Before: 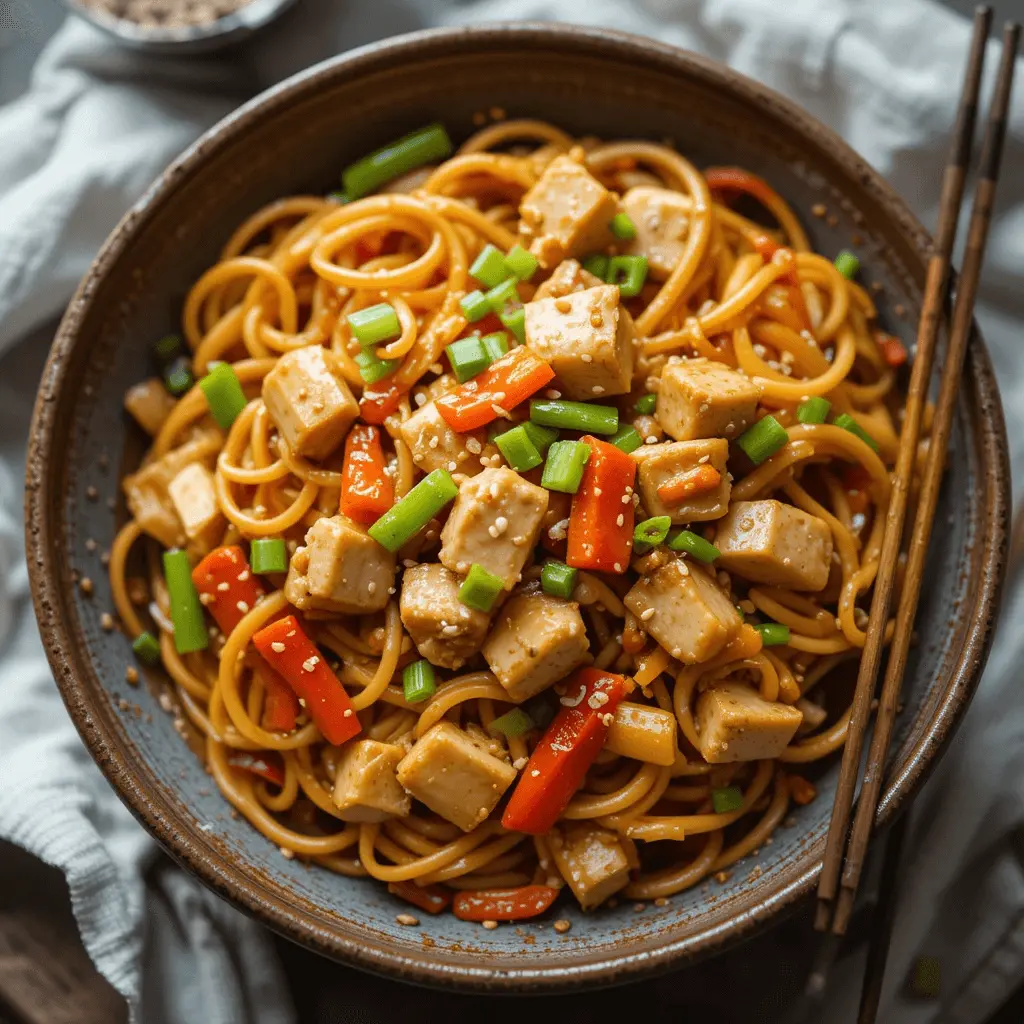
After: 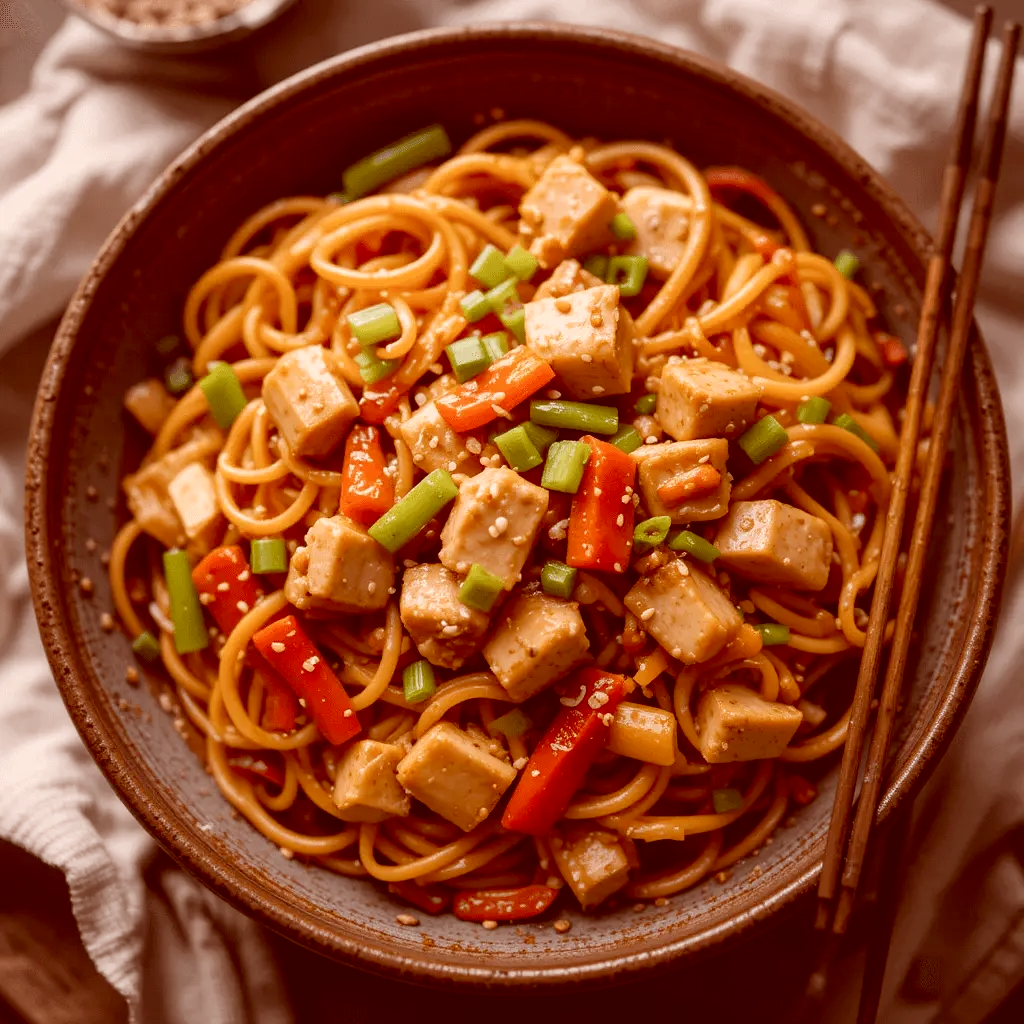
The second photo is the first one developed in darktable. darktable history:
color correction: highlights a* 9.25, highlights b* 9.04, shadows a* 39.41, shadows b* 39.73, saturation 0.778
